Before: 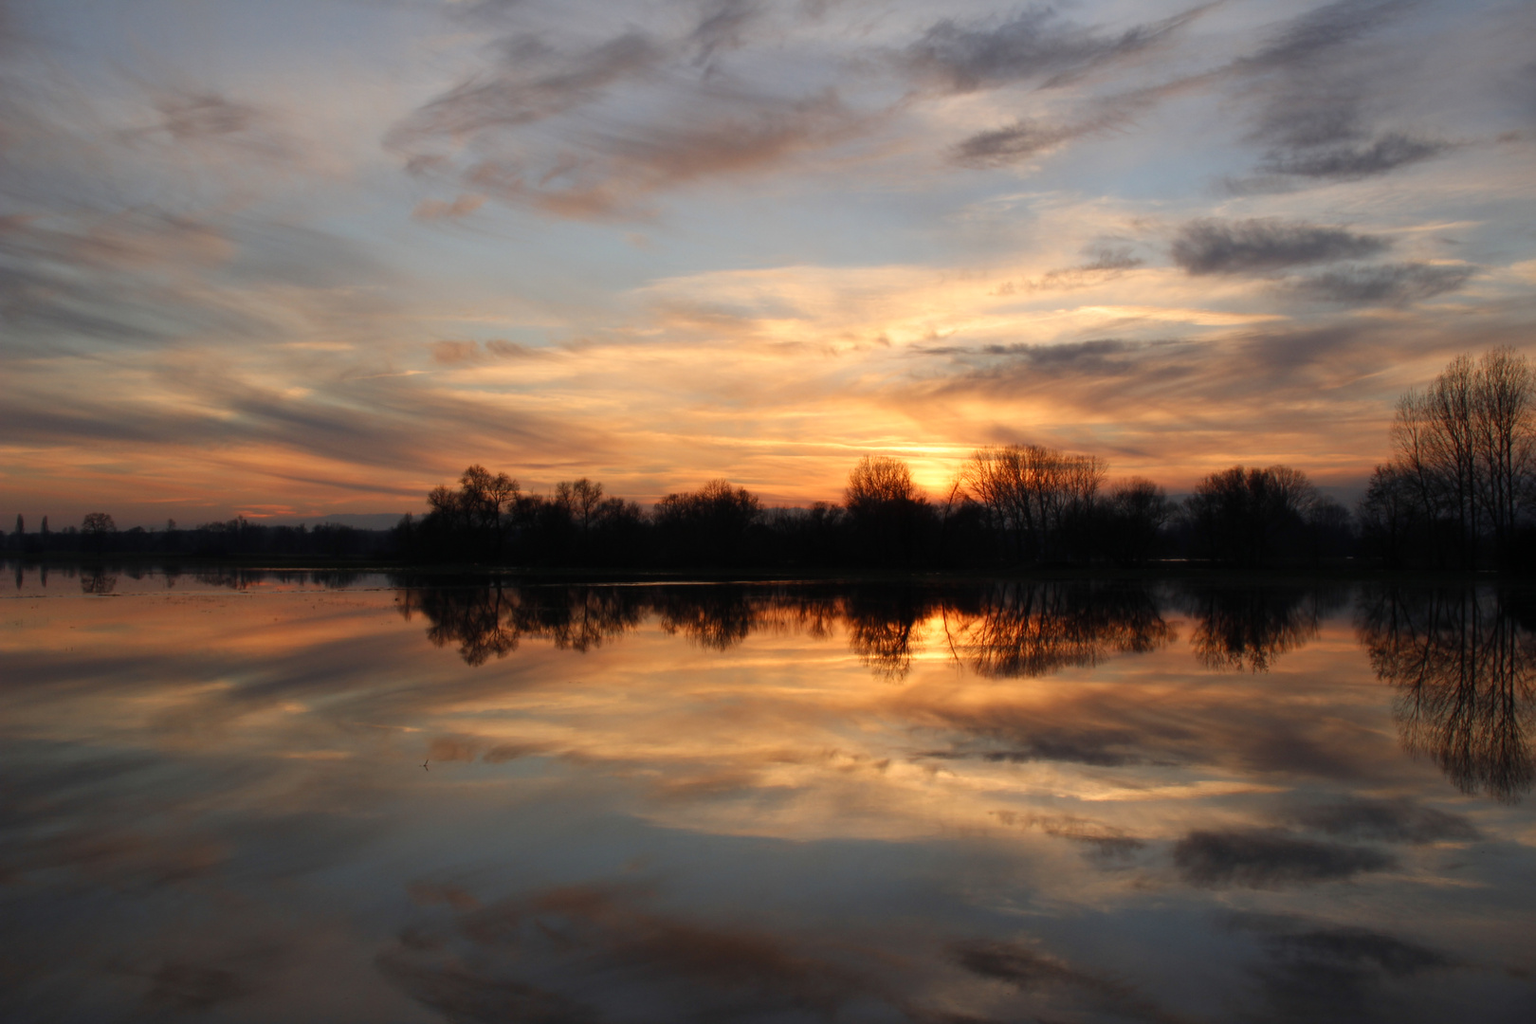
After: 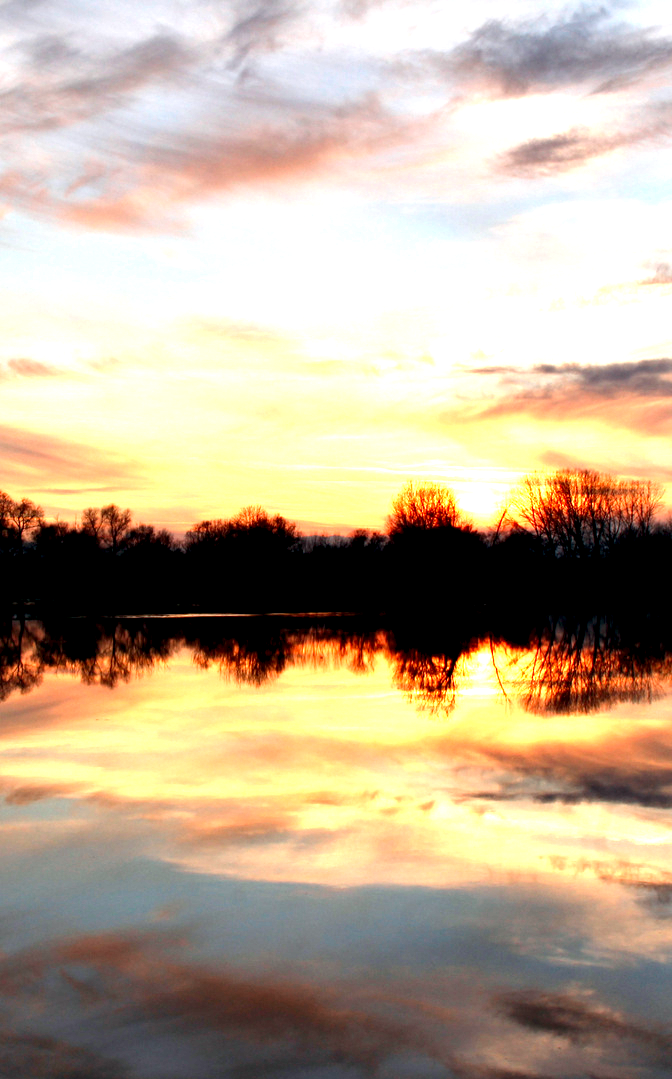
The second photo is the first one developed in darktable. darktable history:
exposure: black level correction 0, exposure 1.473 EV, compensate highlight preservation false
contrast equalizer: octaves 7, y [[0.6 ×6], [0.55 ×6], [0 ×6], [0 ×6], [0 ×6]]
crop: left 31.135%, right 27.368%
